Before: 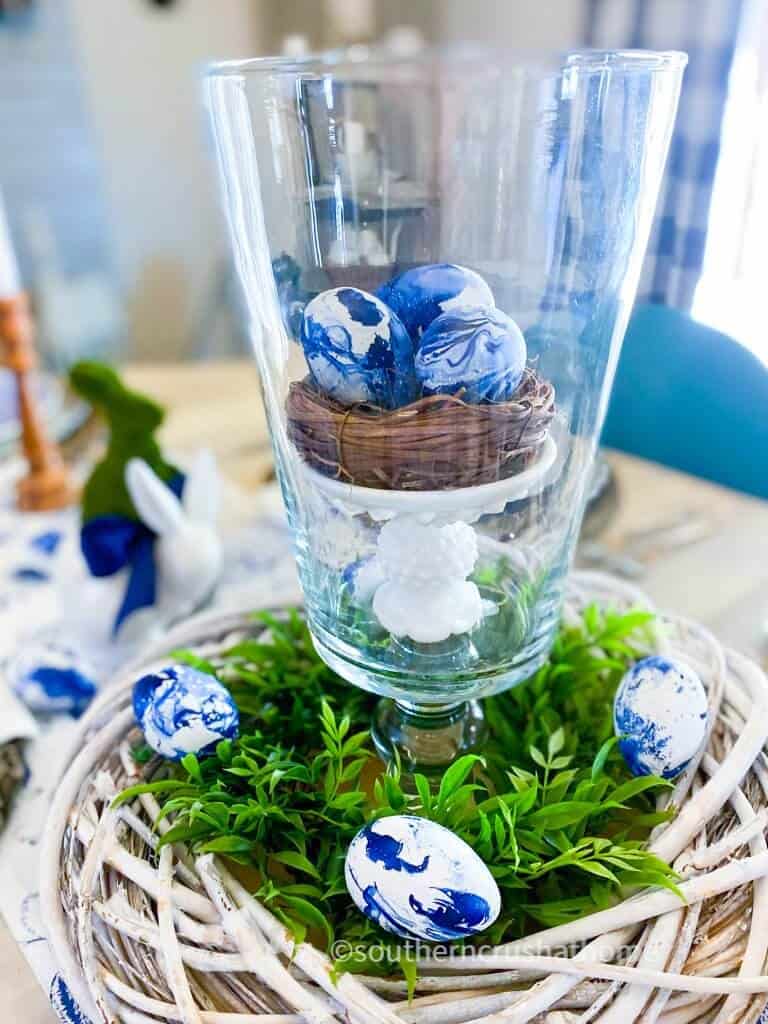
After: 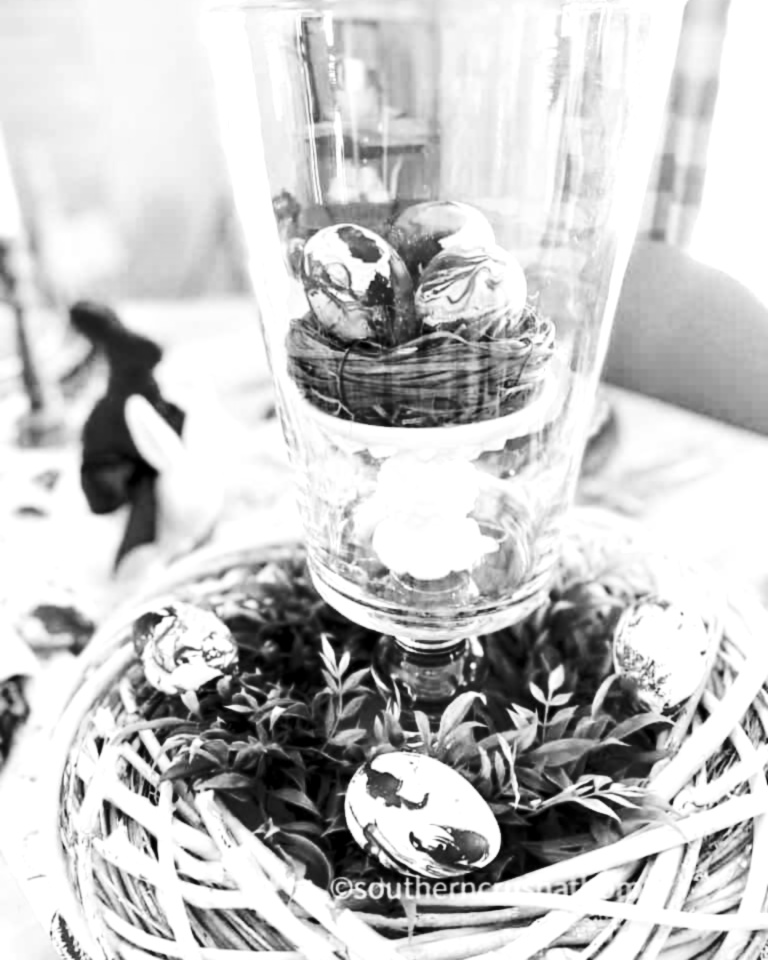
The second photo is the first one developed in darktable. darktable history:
crop and rotate: top 6.25%
tone equalizer: -8 EV 0.001 EV, -7 EV -0.002 EV, -6 EV 0.002 EV, -5 EV -0.03 EV, -4 EV -0.116 EV, -3 EV -0.169 EV, -2 EV 0.24 EV, -1 EV 0.702 EV, +0 EV 0.493 EV
lowpass: radius 0.76, contrast 1.56, saturation 0, unbound 0
white balance: red 0.766, blue 1.537
local contrast: highlights 100%, shadows 100%, detail 120%, midtone range 0.2
